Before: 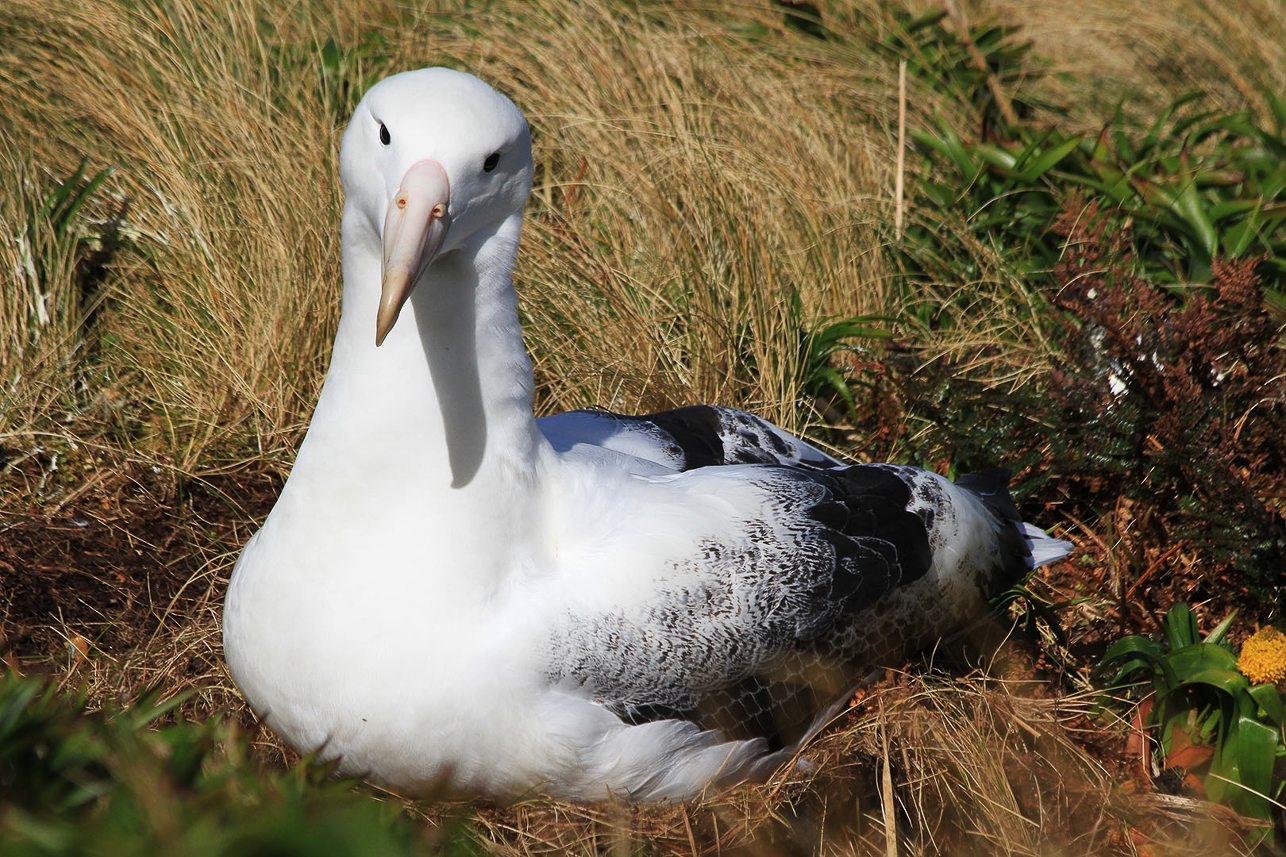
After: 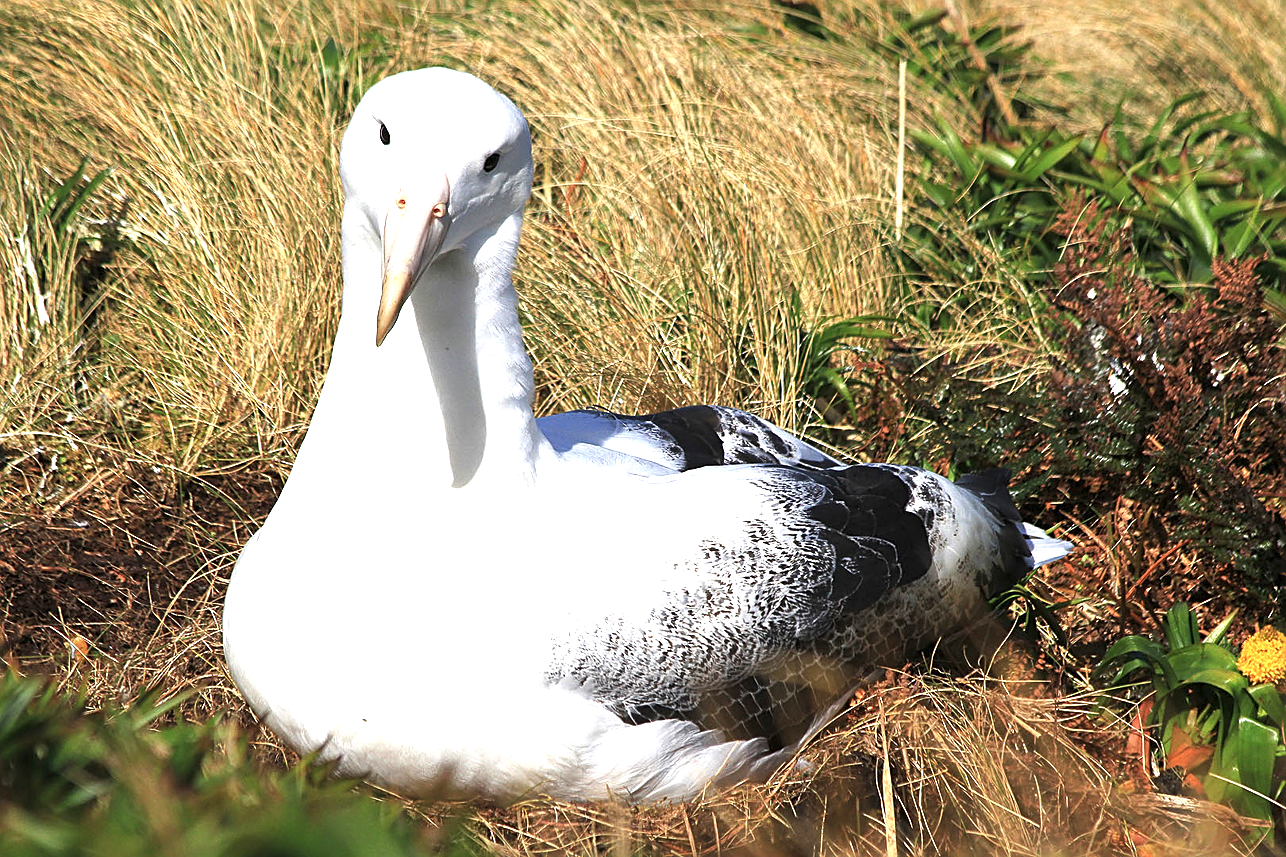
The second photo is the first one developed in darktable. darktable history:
exposure: exposure 1.223 EV, compensate highlight preservation false
contrast brightness saturation: saturation -0.055
sharpen: on, module defaults
tone equalizer: edges refinement/feathering 500, mask exposure compensation -1.57 EV, preserve details no
